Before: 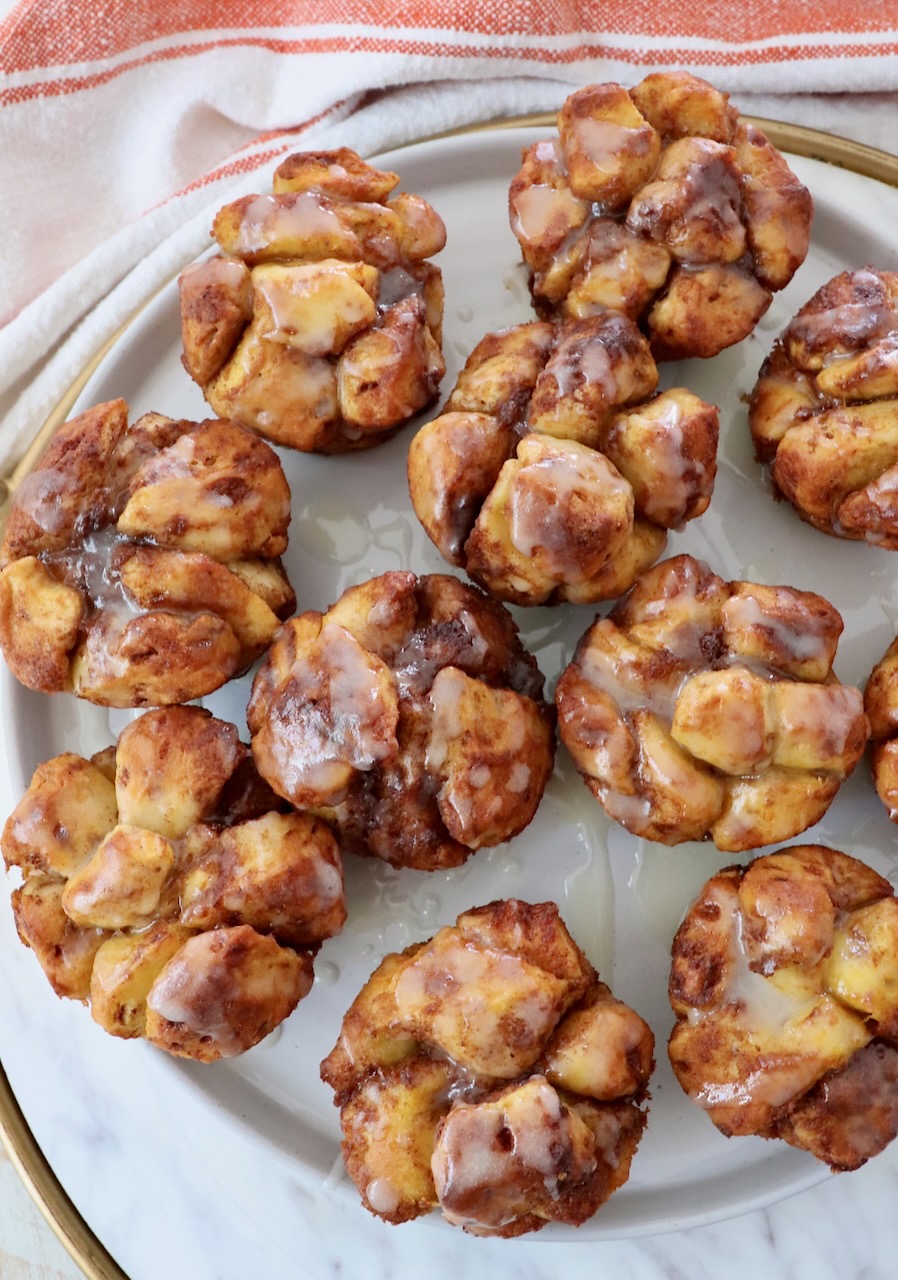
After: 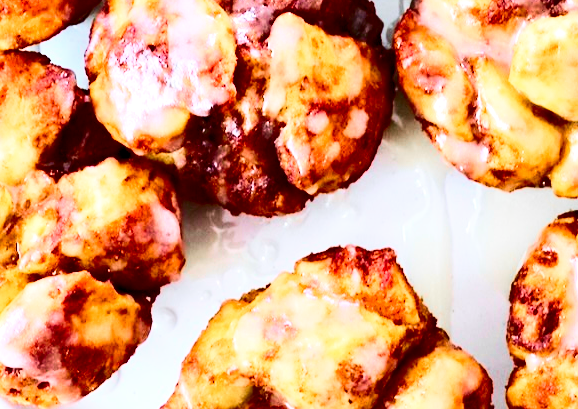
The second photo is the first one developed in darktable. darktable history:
crop: left 18.091%, top 51.13%, right 17.525%, bottom 16.85%
tone equalizer: on, module defaults
color zones: curves: ch1 [(0, 0.679) (0.143, 0.647) (0.286, 0.261) (0.378, -0.011) (0.571, 0.396) (0.714, 0.399) (0.857, 0.406) (1, 0.679)]
velvia: on, module defaults
exposure: black level correction -0.001, exposure 0.9 EV, compensate exposure bias true, compensate highlight preservation false
contrast brightness saturation: contrast 0.5, saturation -0.1
color balance rgb: perceptual saturation grading › global saturation 25%, perceptual brilliance grading › mid-tones 10%, perceptual brilliance grading › shadows 15%, global vibrance 20%
color calibration: illuminant as shot in camera, x 0.358, y 0.373, temperature 4628.91 K
